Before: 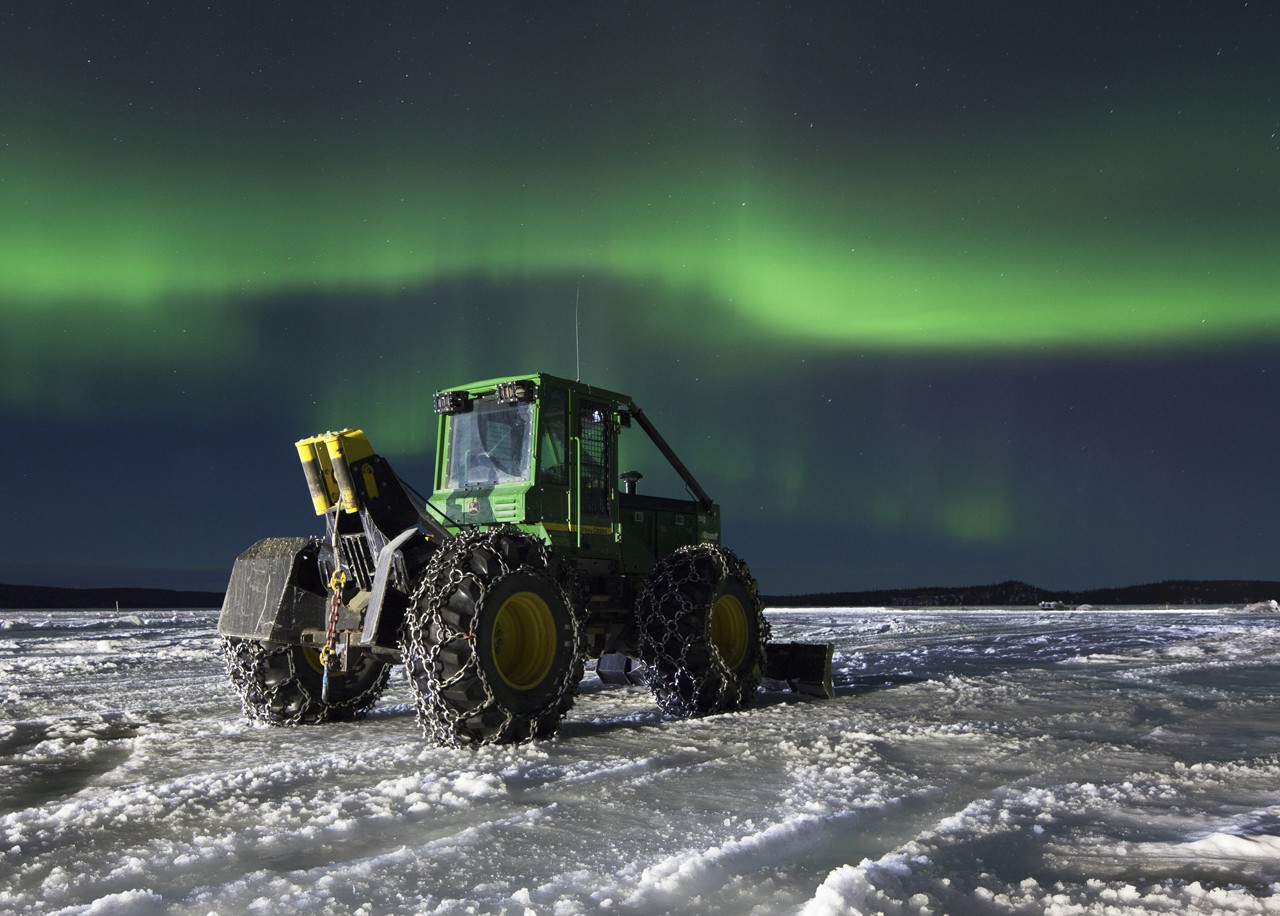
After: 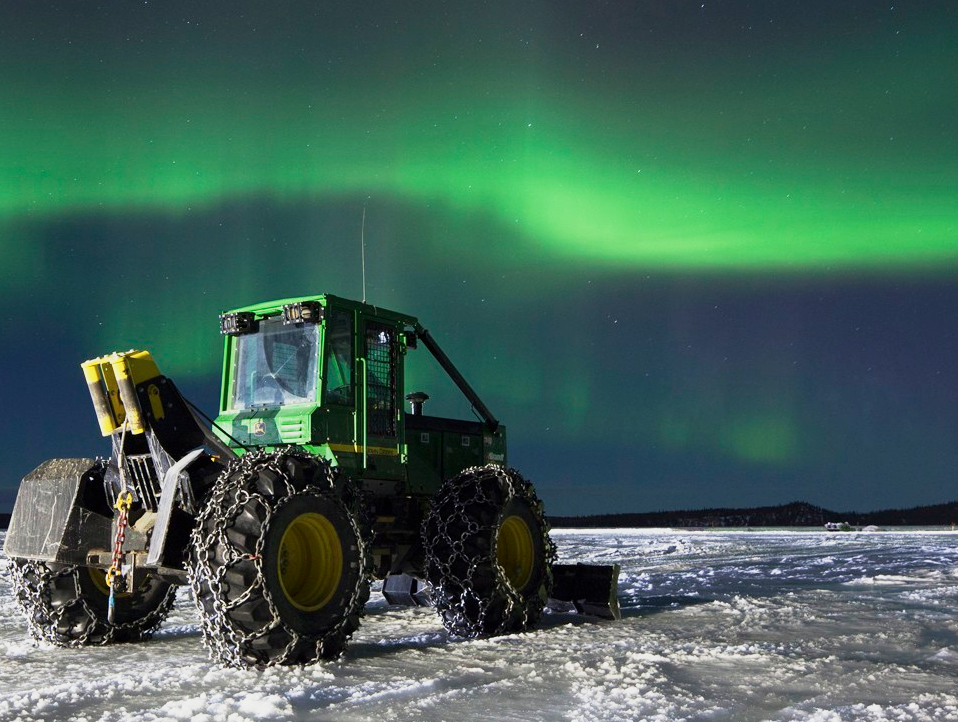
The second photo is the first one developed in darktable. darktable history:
base curve: curves: ch0 [(0, 0) (0.088, 0.125) (0.176, 0.251) (0.354, 0.501) (0.613, 0.749) (1, 0.877)], preserve colors none
crop: left 16.768%, top 8.653%, right 8.362%, bottom 12.485%
